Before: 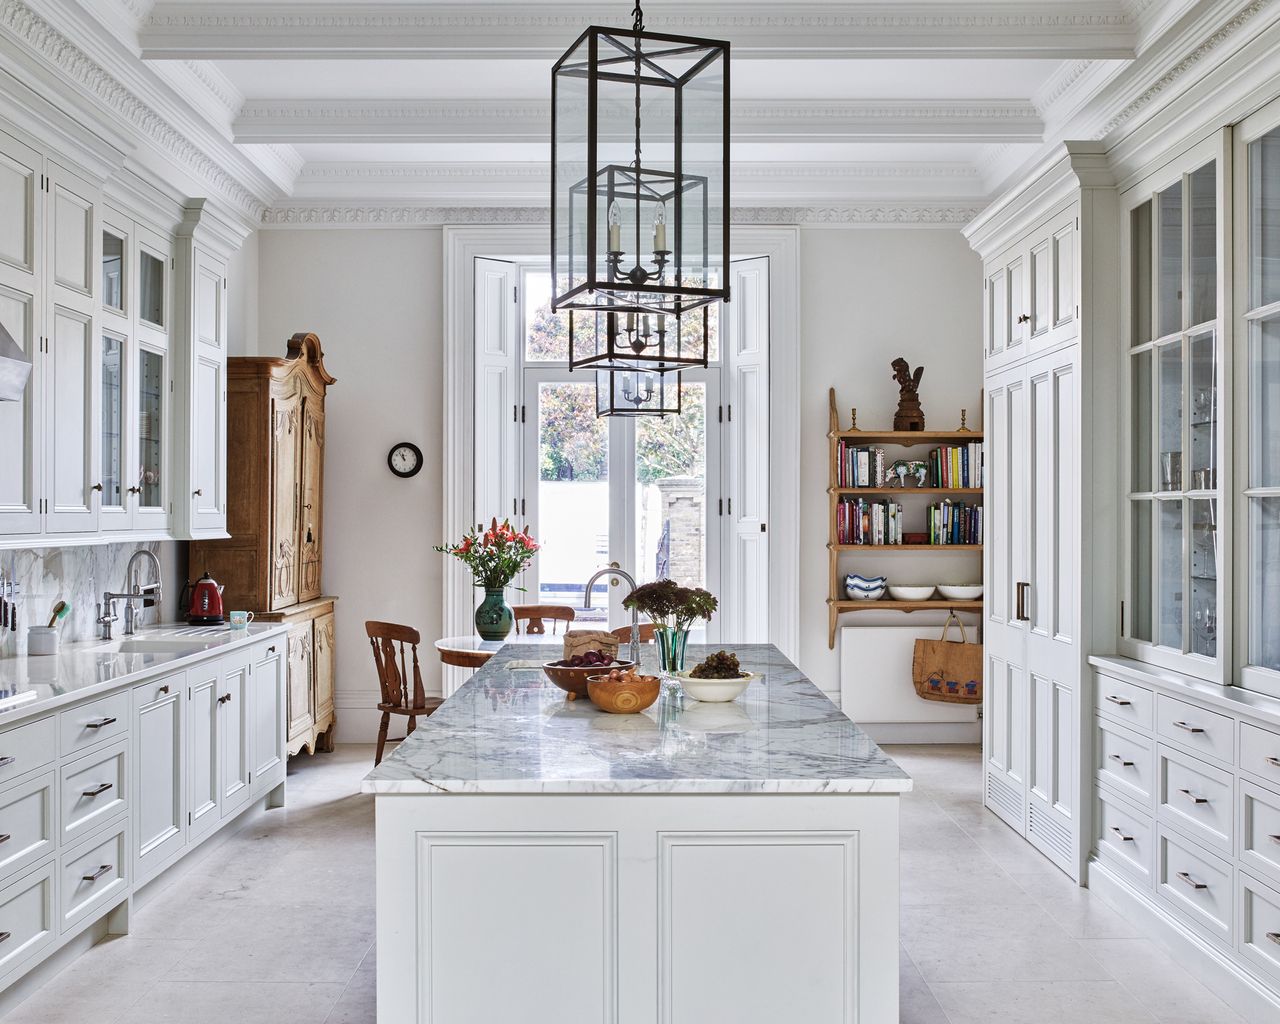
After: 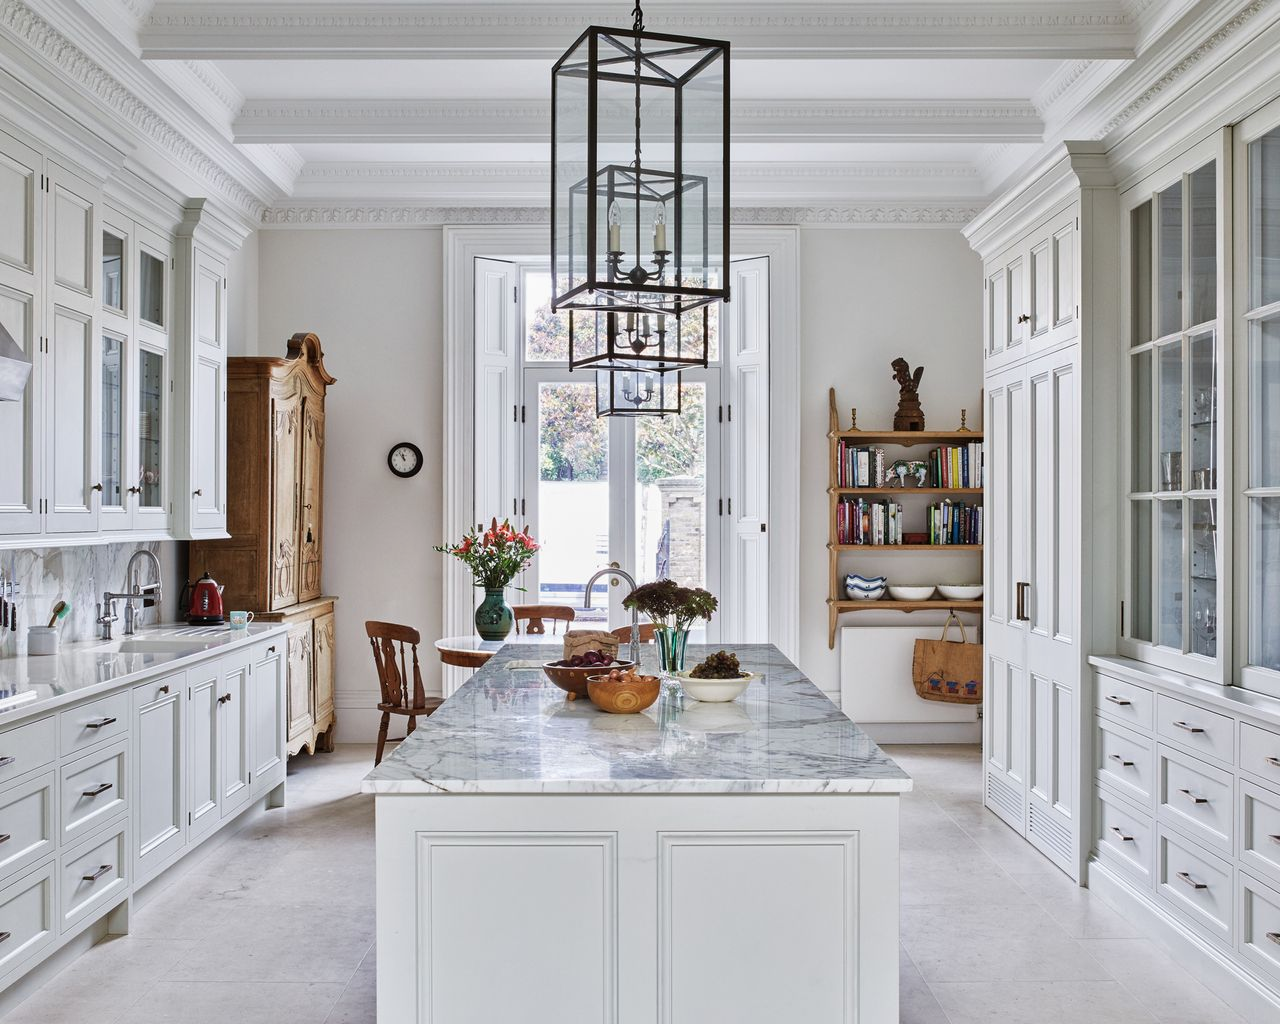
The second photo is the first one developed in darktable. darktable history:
exposure: exposure -0.066 EV, compensate highlight preservation false
